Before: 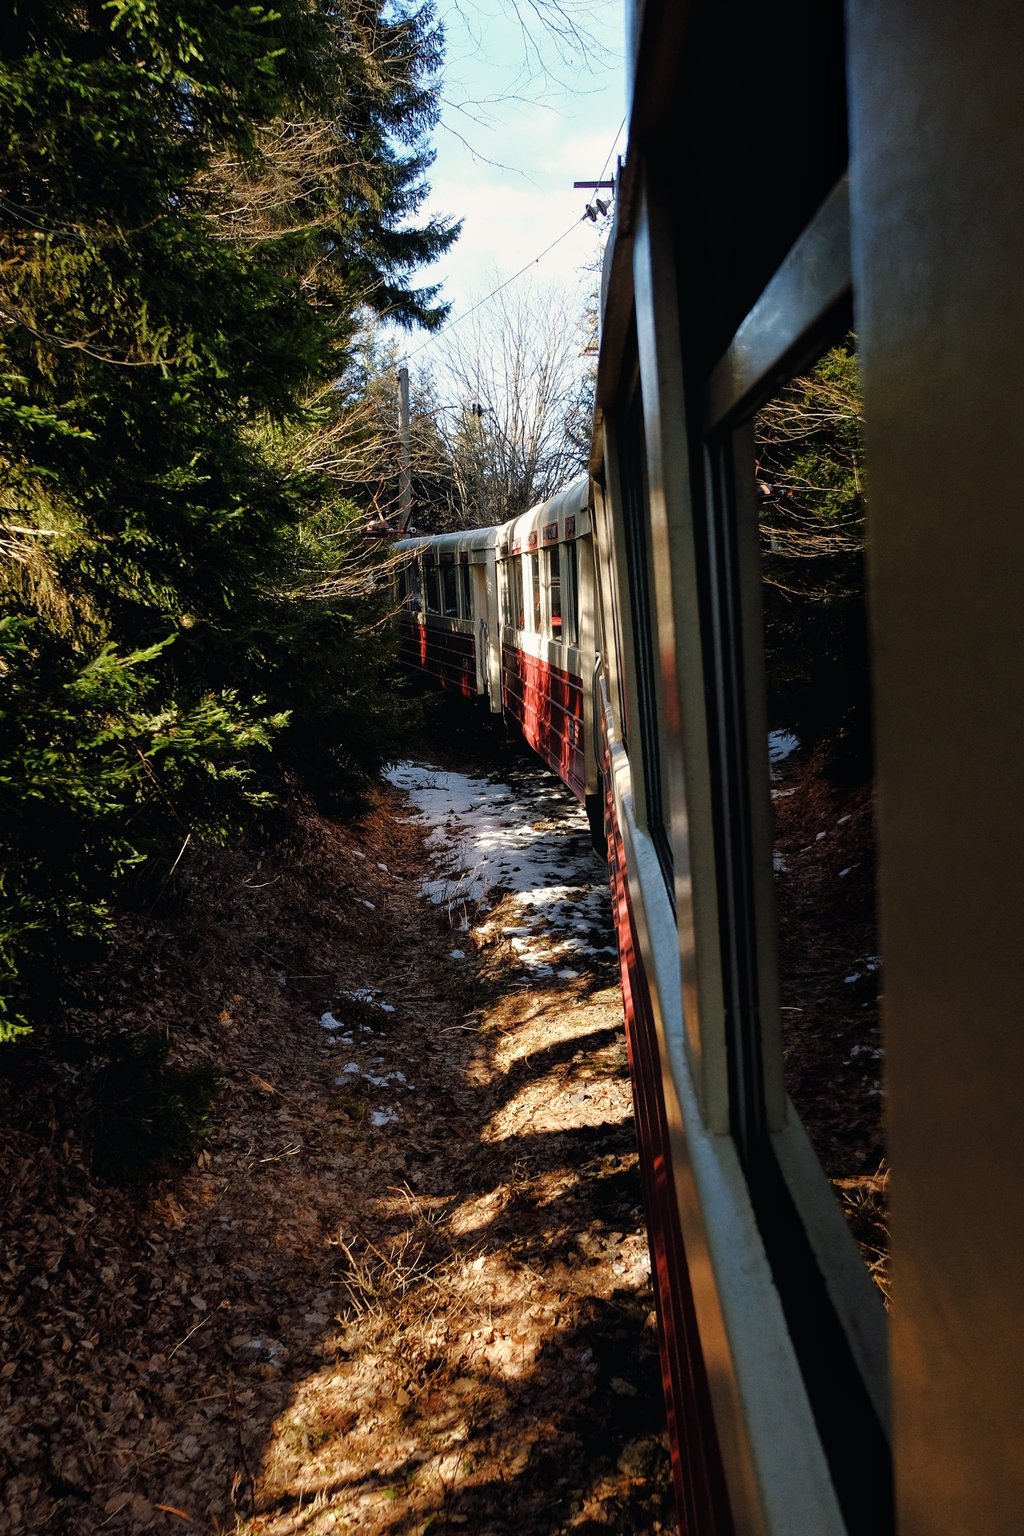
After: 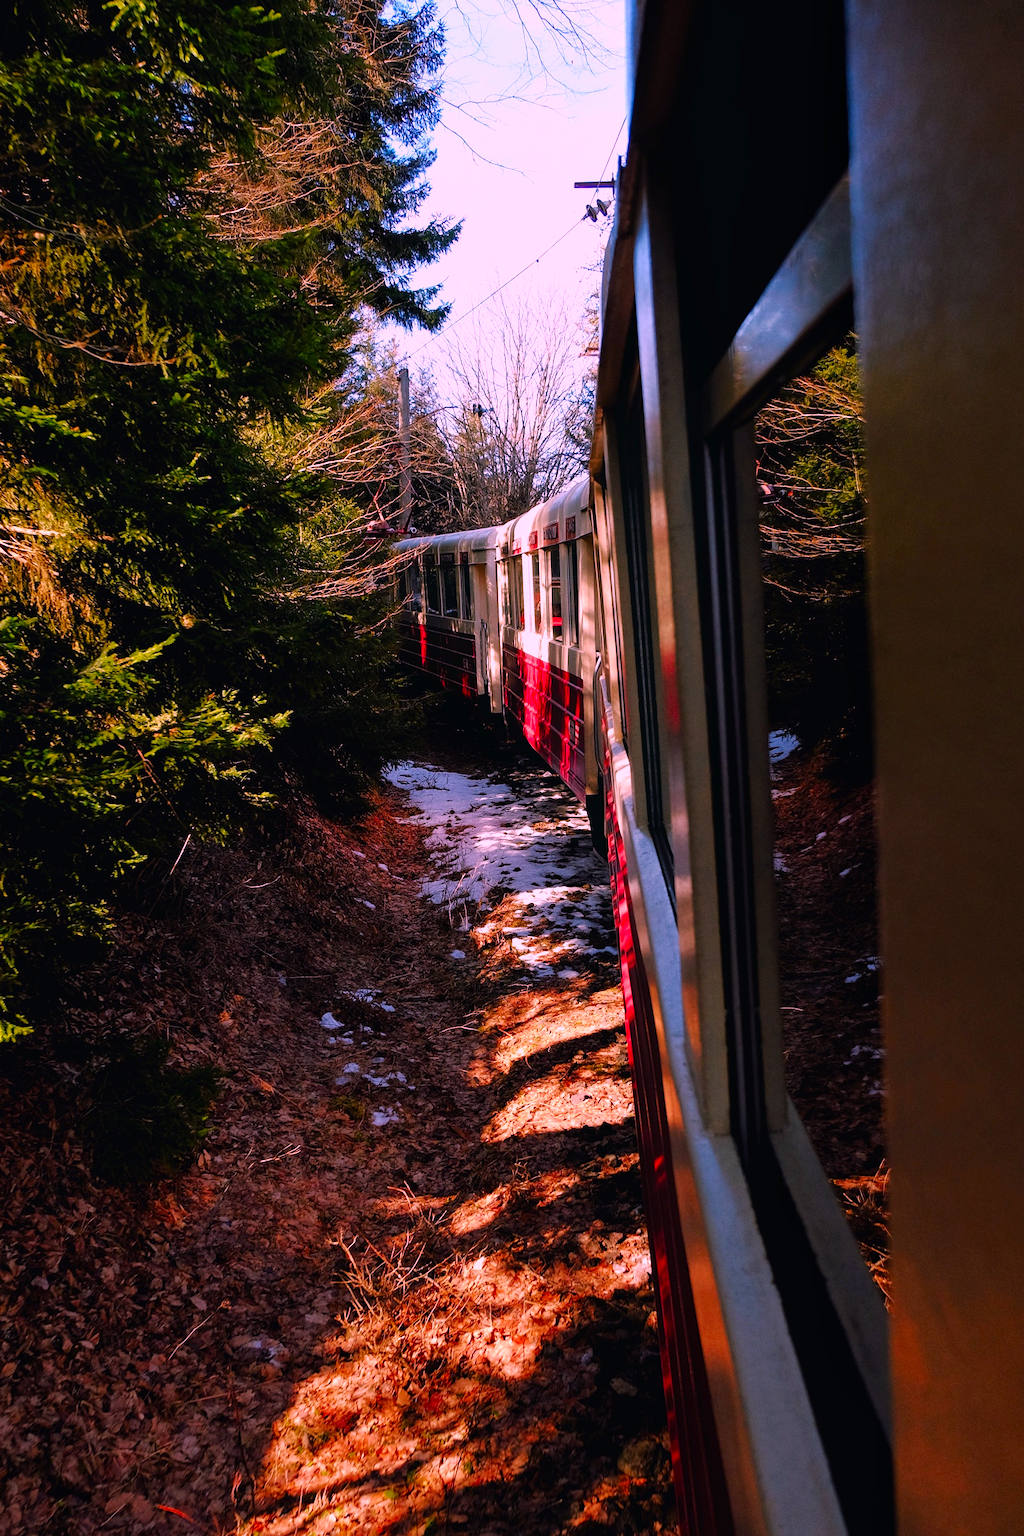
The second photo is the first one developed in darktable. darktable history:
color correction: highlights a* 19.5, highlights b* -11.53, saturation 1.69
color balance: output saturation 98.5%
